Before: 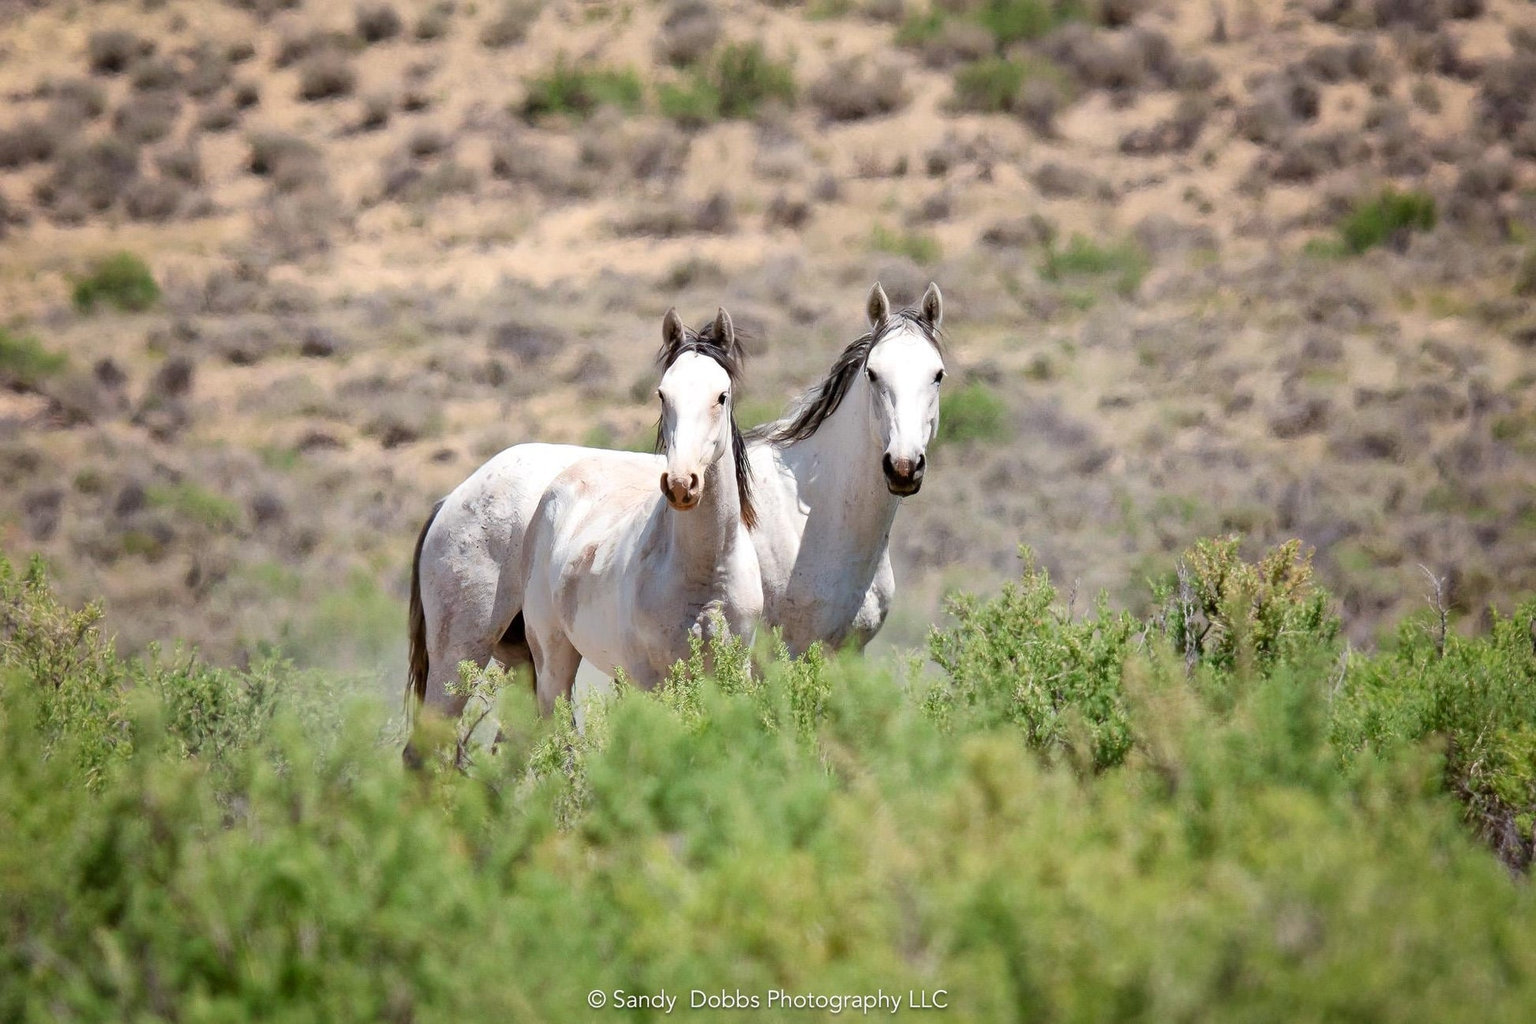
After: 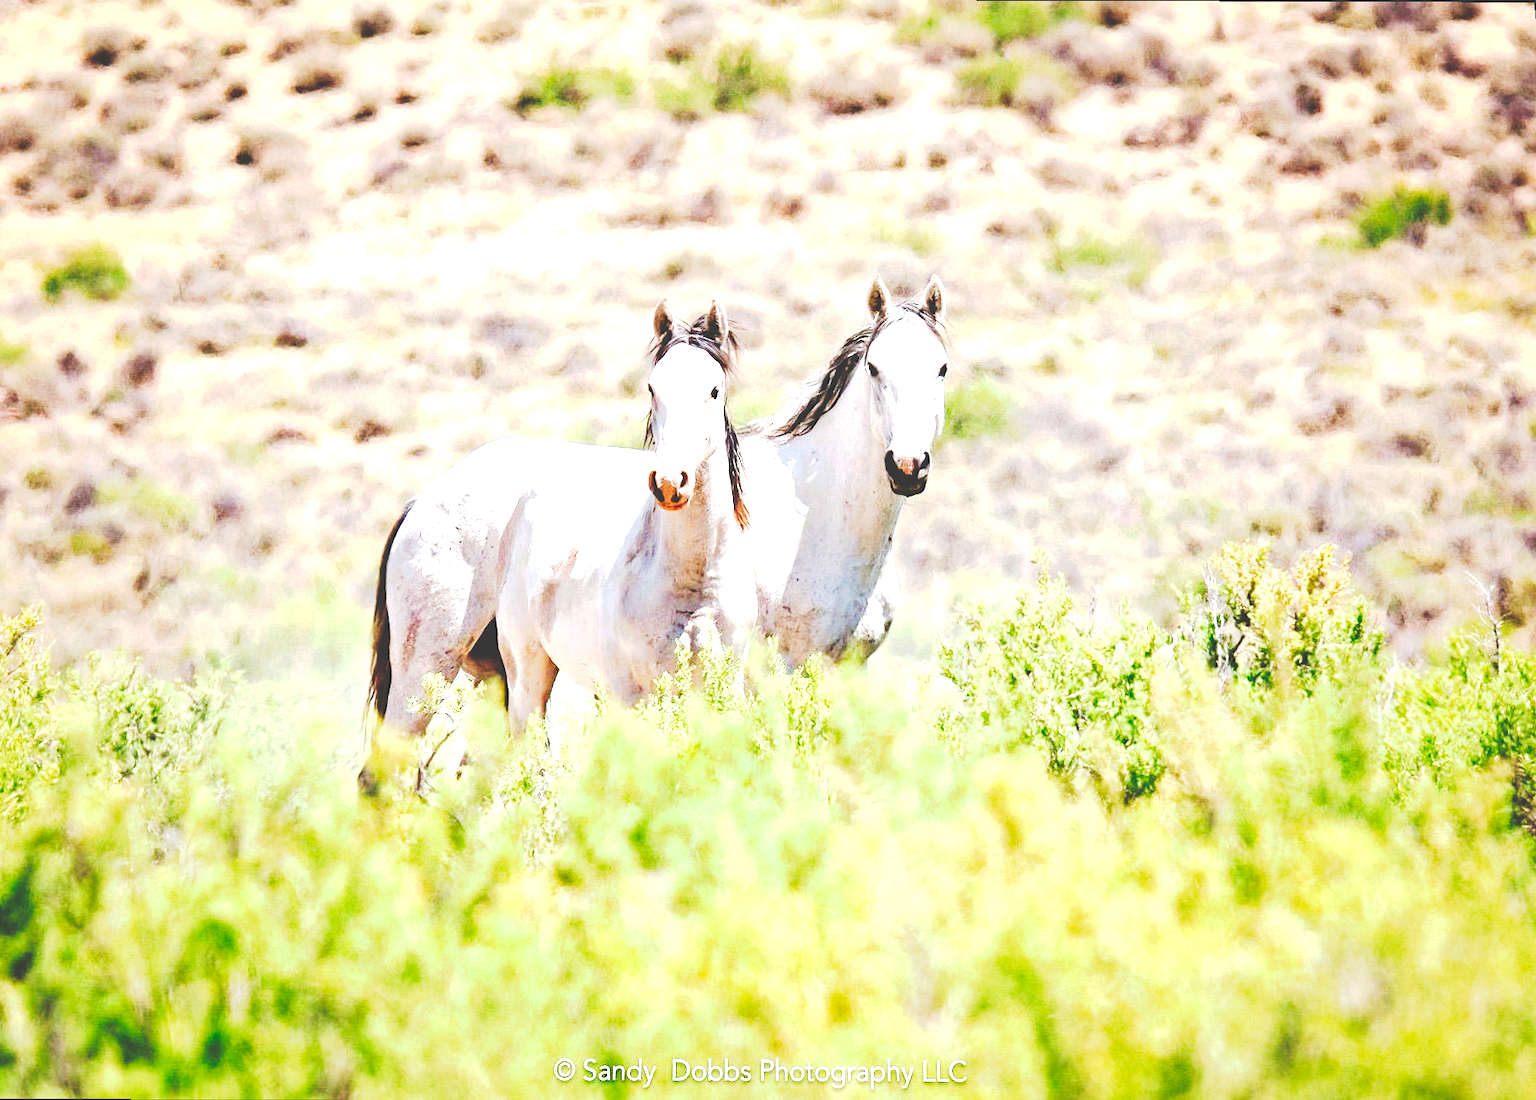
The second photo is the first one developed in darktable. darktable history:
rotate and perspective: rotation 0.215°, lens shift (vertical) -0.139, crop left 0.069, crop right 0.939, crop top 0.002, crop bottom 0.996
tone curve: curves: ch0 [(0, 0) (0.003, 0.231) (0.011, 0.231) (0.025, 0.231) (0.044, 0.231) (0.069, 0.231) (0.1, 0.234) (0.136, 0.239) (0.177, 0.243) (0.224, 0.247) (0.277, 0.265) (0.335, 0.311) (0.399, 0.389) (0.468, 0.507) (0.543, 0.634) (0.623, 0.74) (0.709, 0.83) (0.801, 0.889) (0.898, 0.93) (1, 1)], preserve colors none
exposure: black level correction 0, exposure 1.675 EV, compensate exposure bias true, compensate highlight preservation false
haze removal: strength 0.29, distance 0.25, compatibility mode true, adaptive false
